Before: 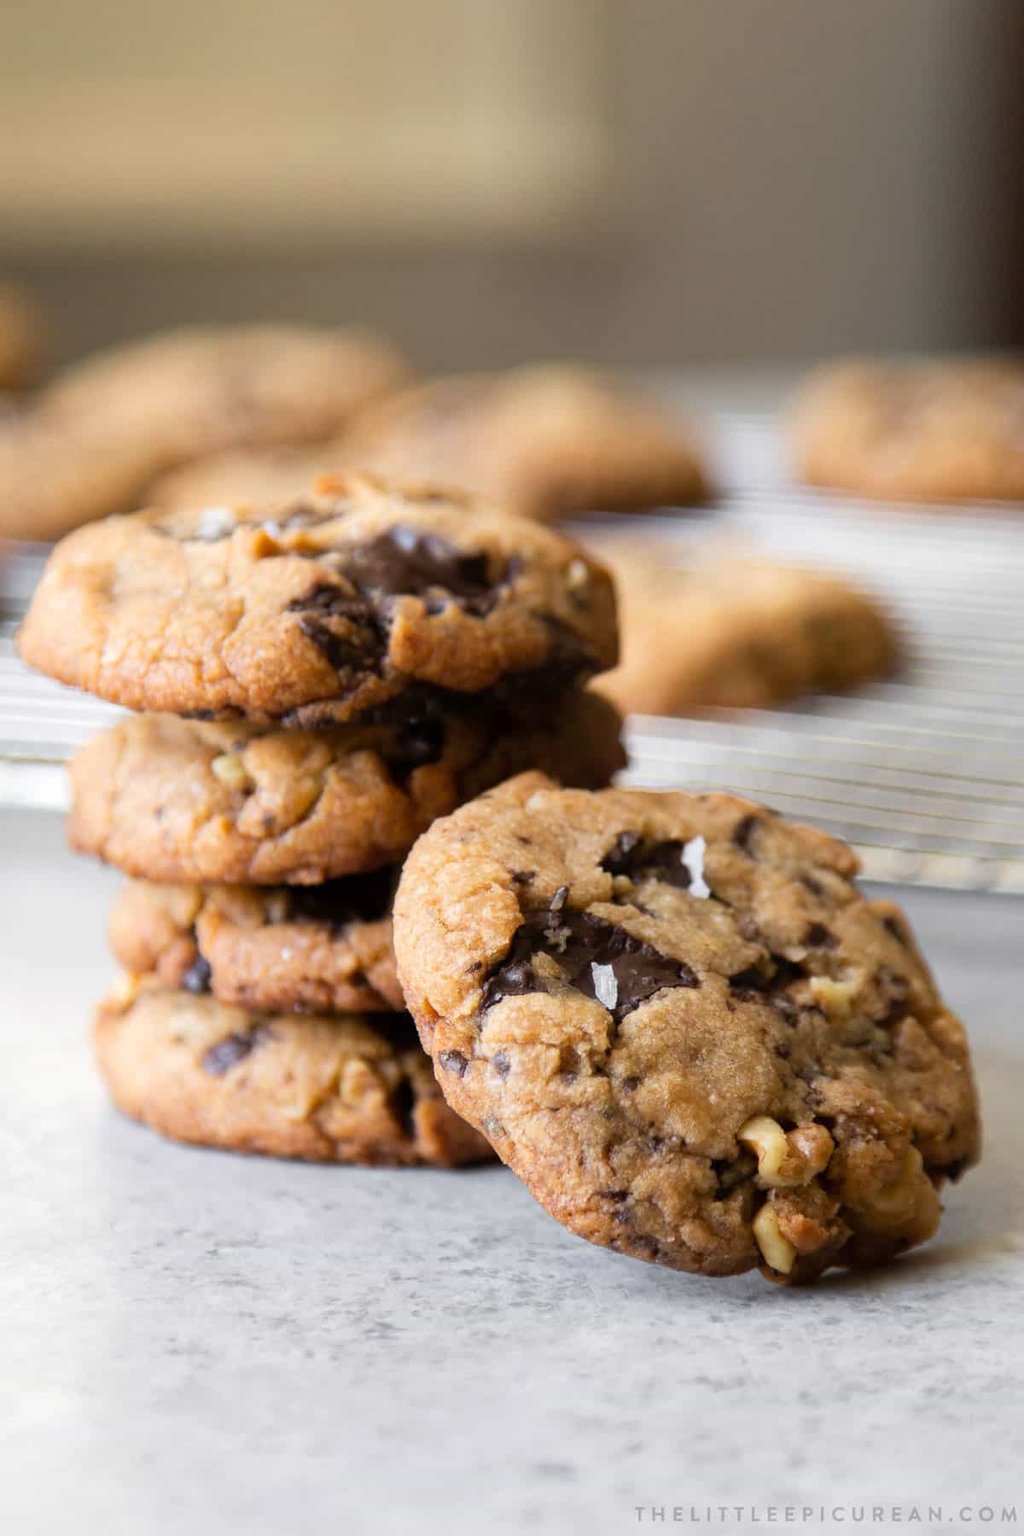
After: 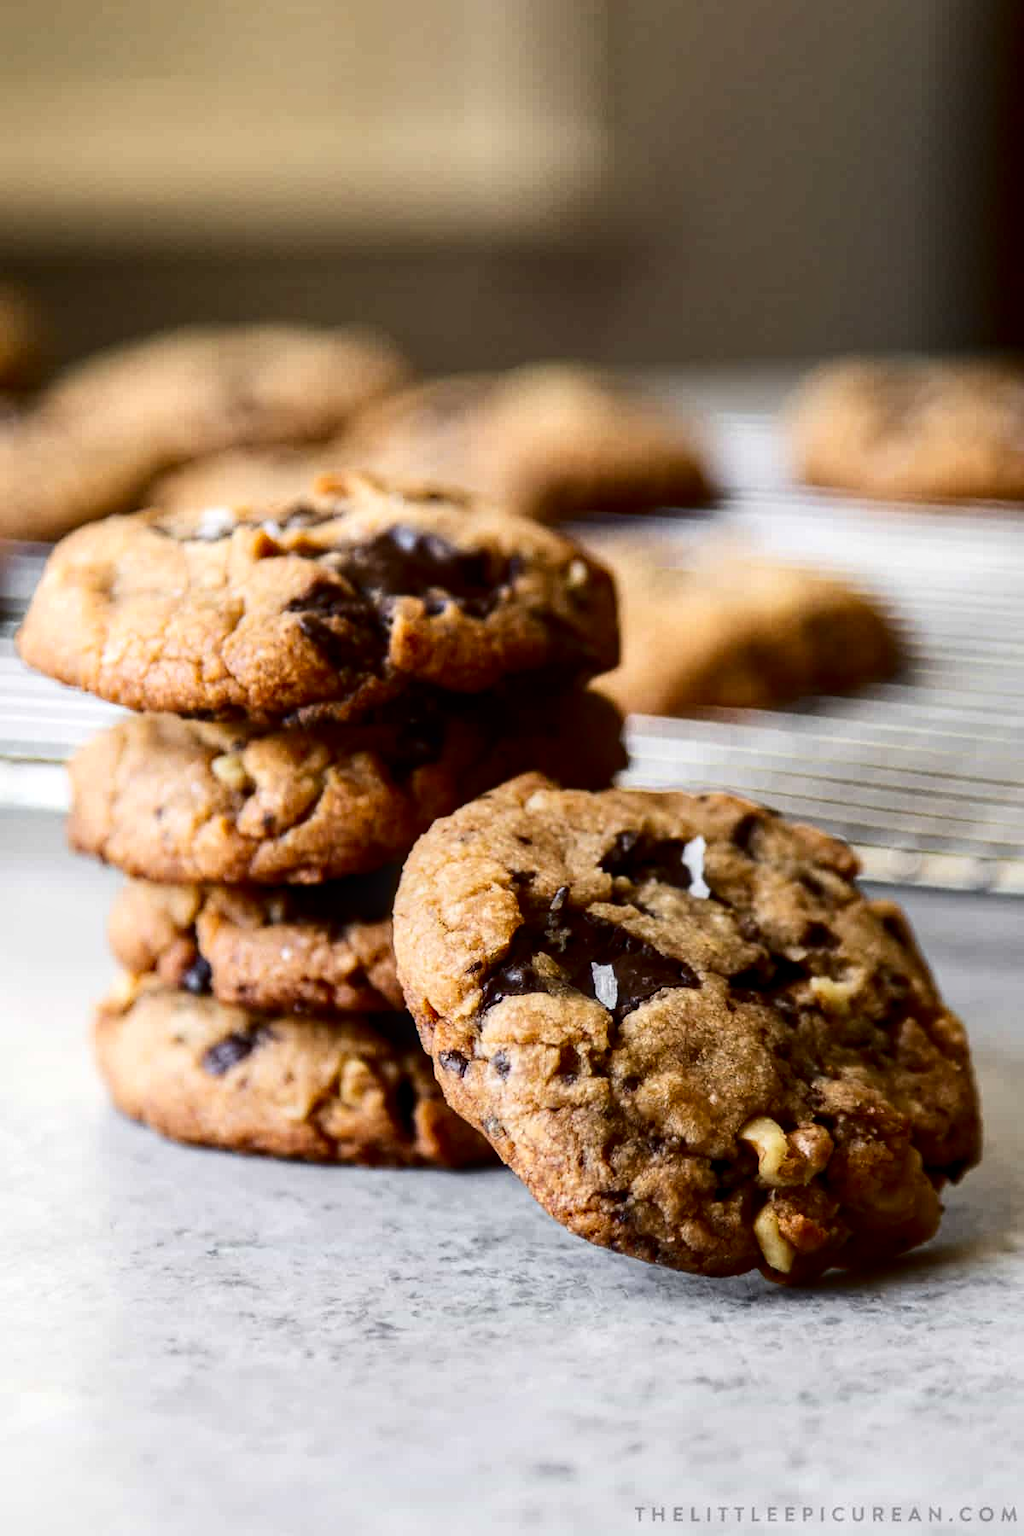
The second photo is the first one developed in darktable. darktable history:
local contrast: detail 130%
contrast brightness saturation: contrast 0.24, brightness -0.24, saturation 0.14
